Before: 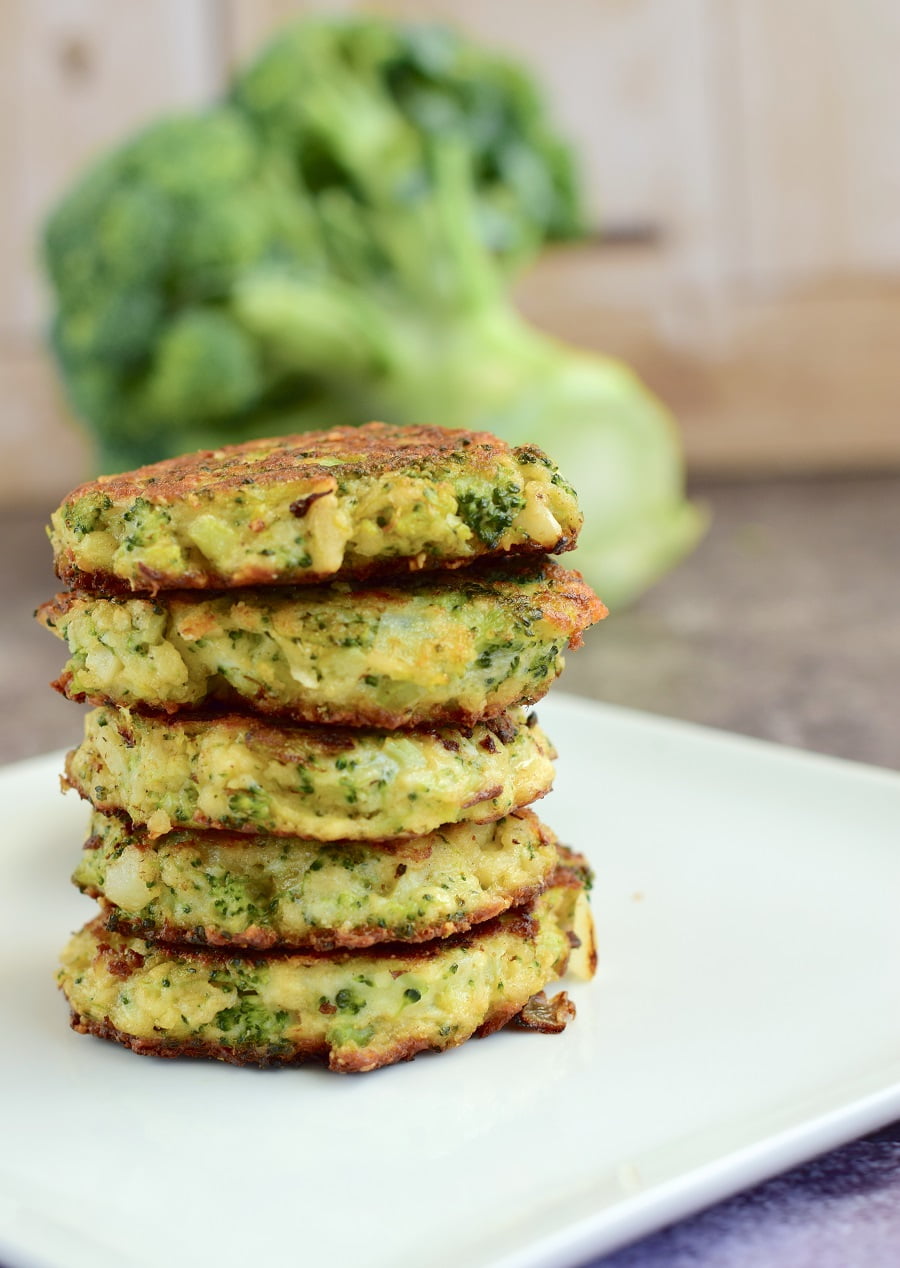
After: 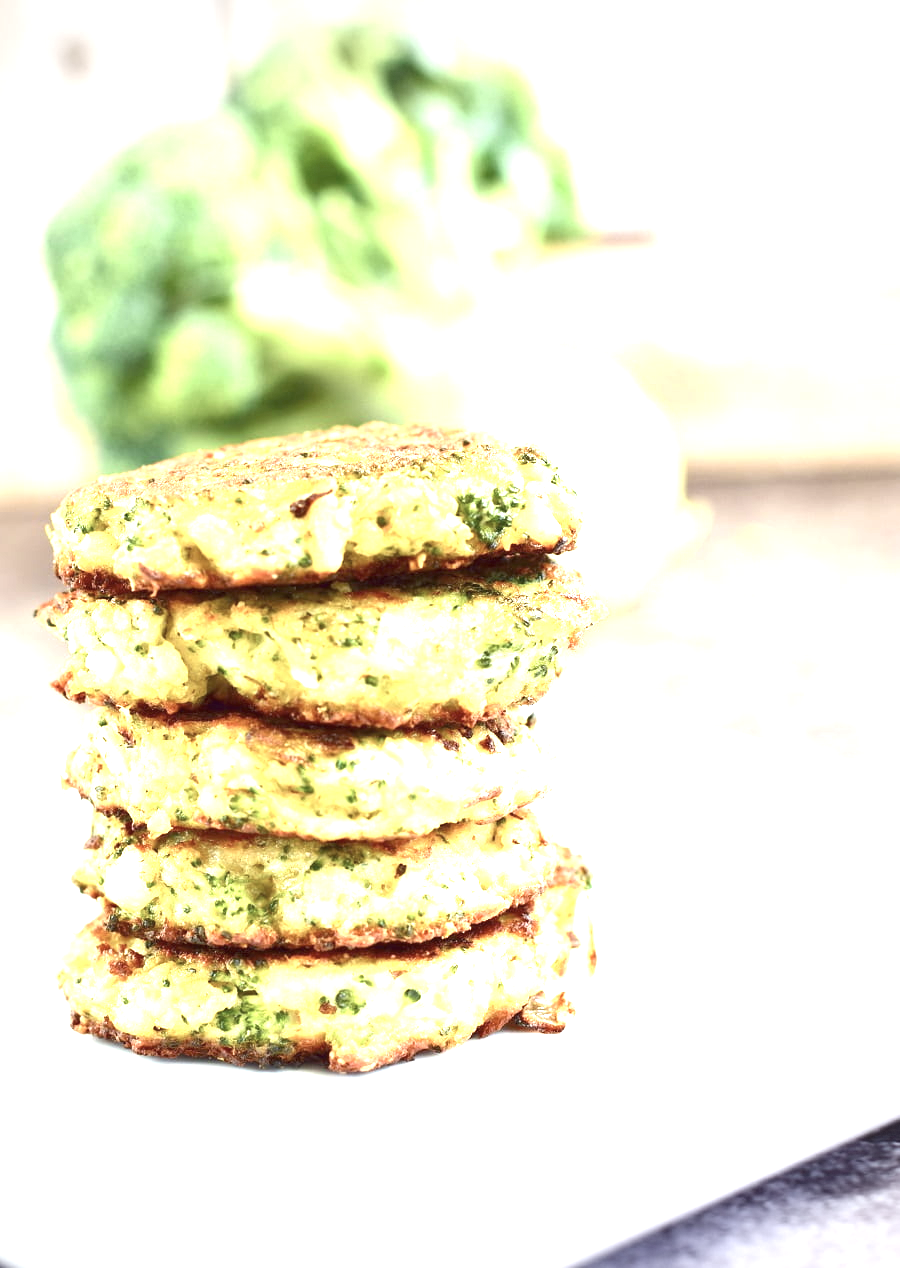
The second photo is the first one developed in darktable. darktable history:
exposure: exposure 2.033 EV, compensate exposure bias true, compensate highlight preservation false
vignetting: fall-off start 89.3%, fall-off radius 43.5%, width/height ratio 1.162, dithering 8-bit output
contrast brightness saturation: contrast 0.06, brightness -0.009, saturation -0.245
